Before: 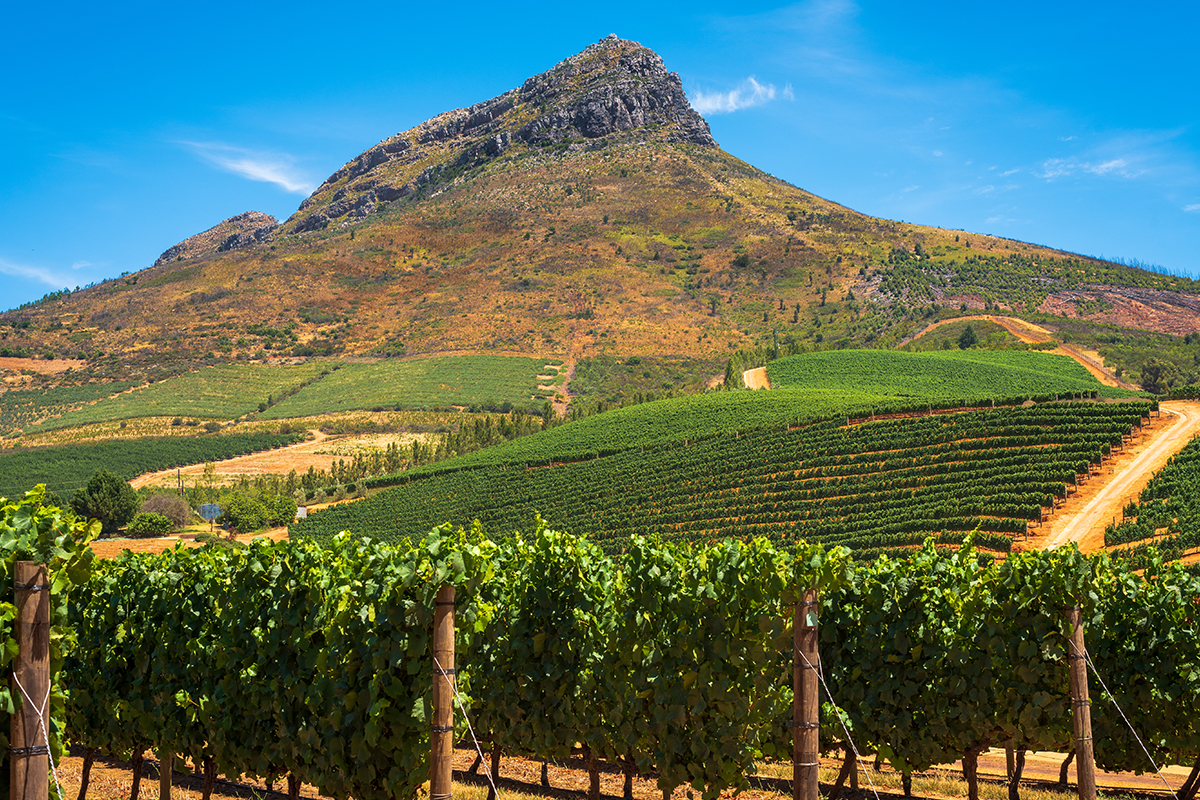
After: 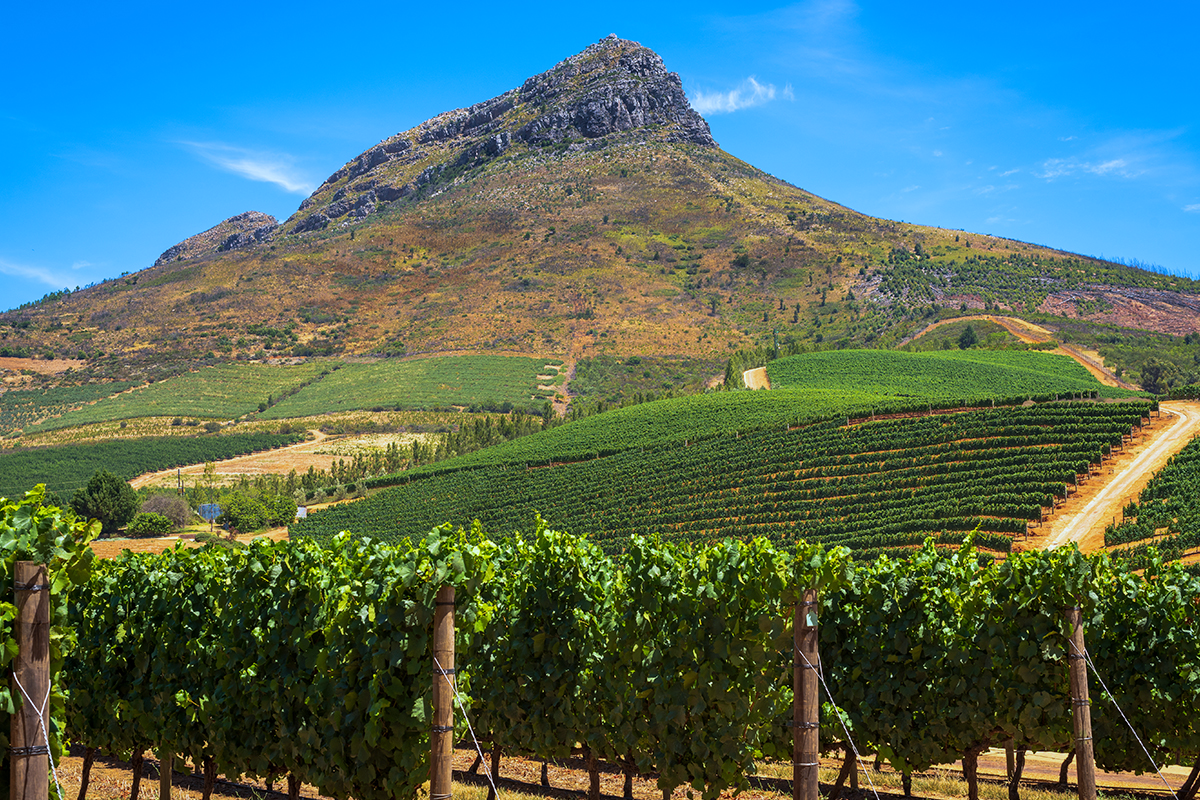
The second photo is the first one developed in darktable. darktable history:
exposure: exposure -0.064 EV, compensate highlight preservation false
white balance: red 0.926, green 1.003, blue 1.133
